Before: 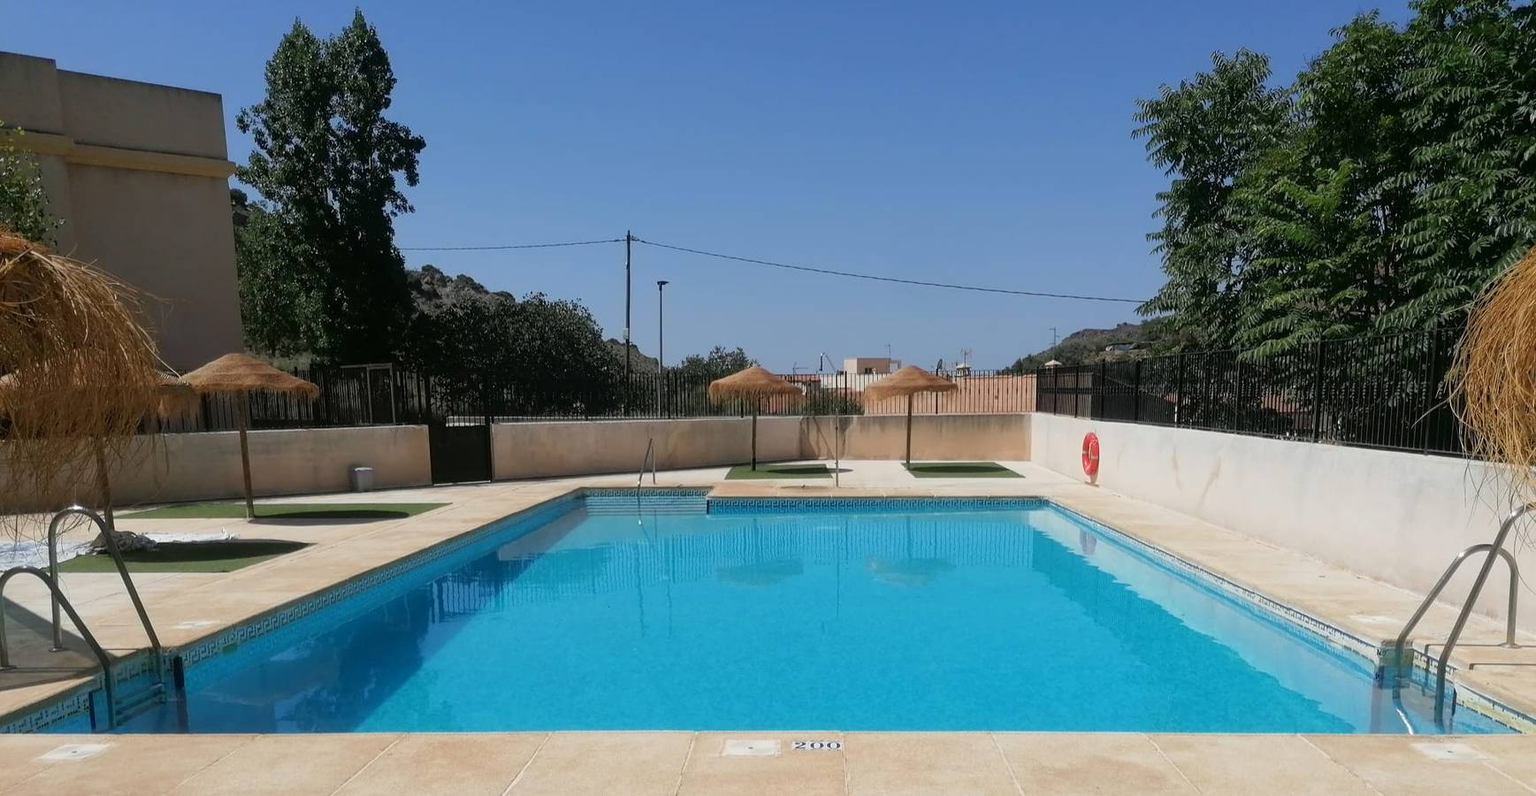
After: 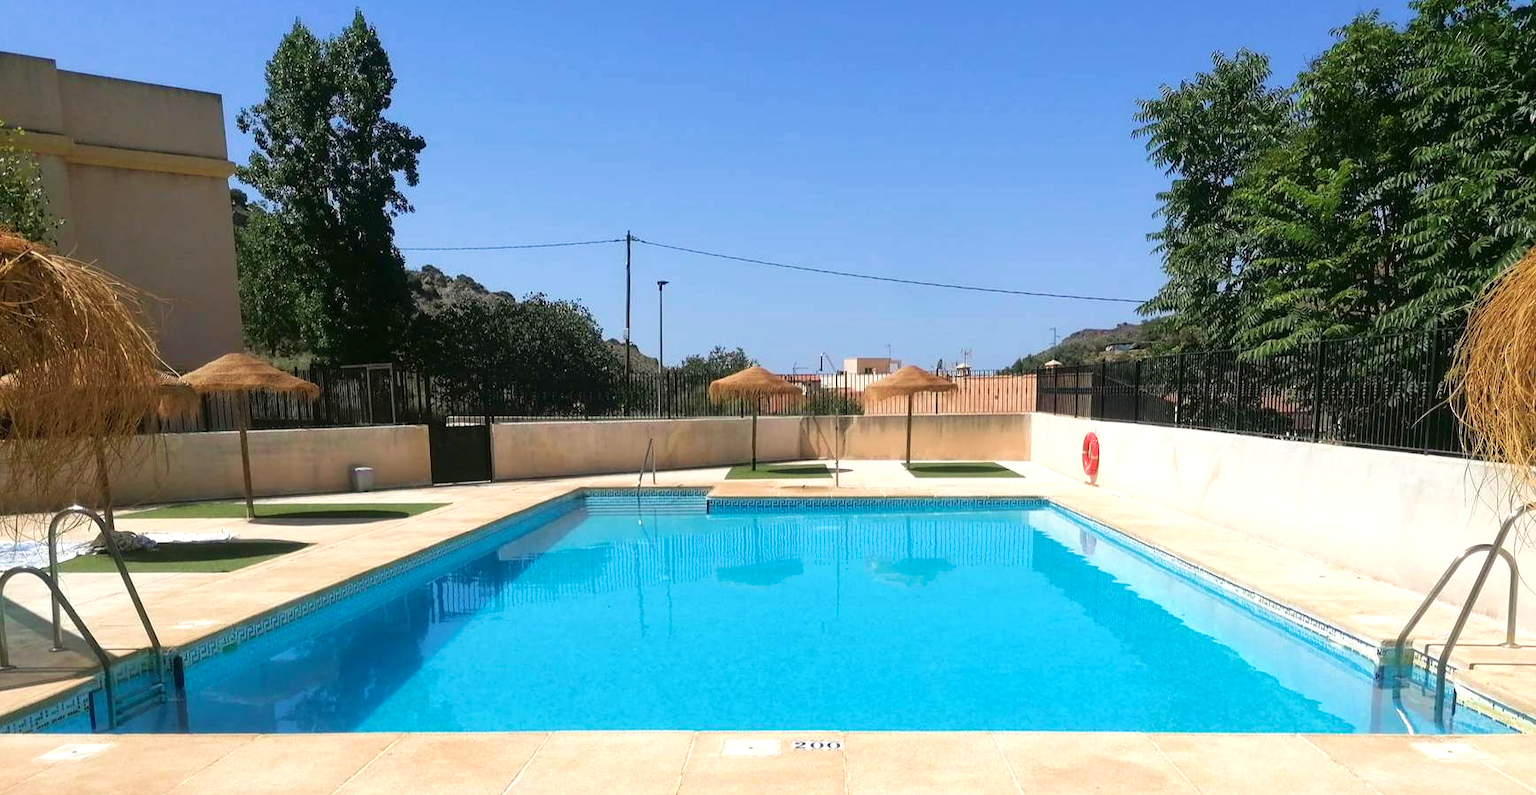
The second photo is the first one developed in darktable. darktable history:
exposure: black level correction 0, exposure 0.704 EV, compensate highlight preservation false
color correction: highlights a* 0.713, highlights b* 2.76, saturation 1.07
velvia: on, module defaults
